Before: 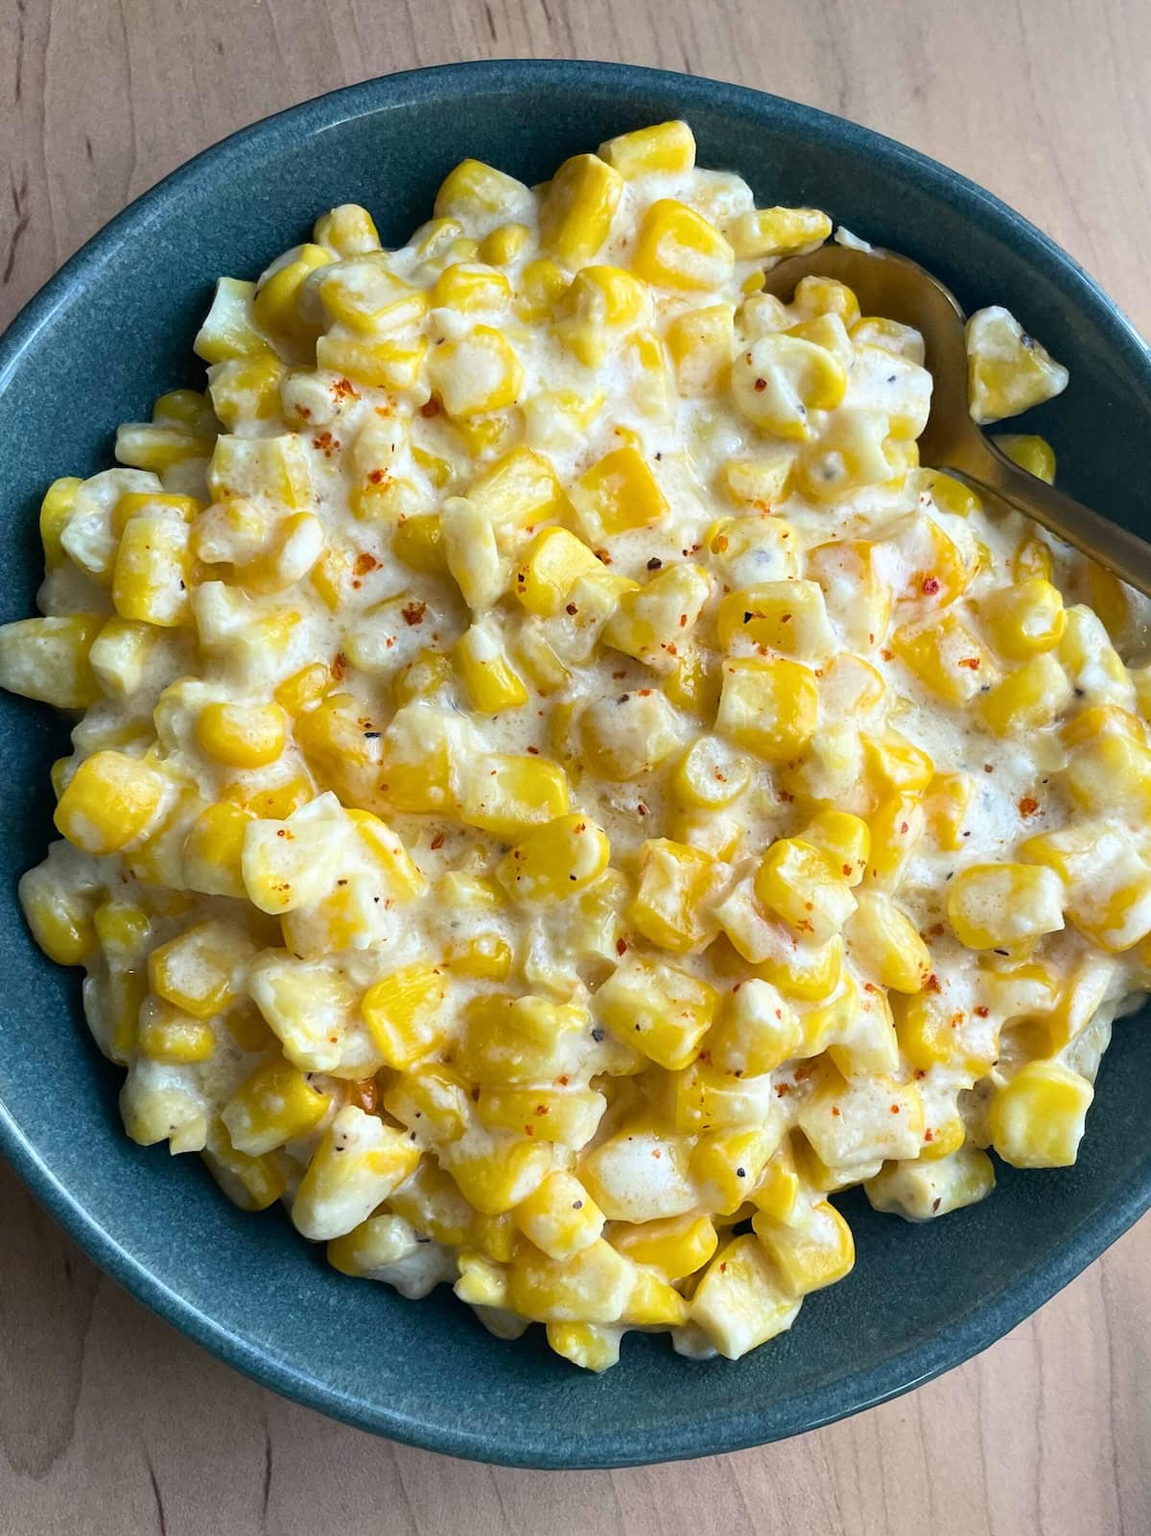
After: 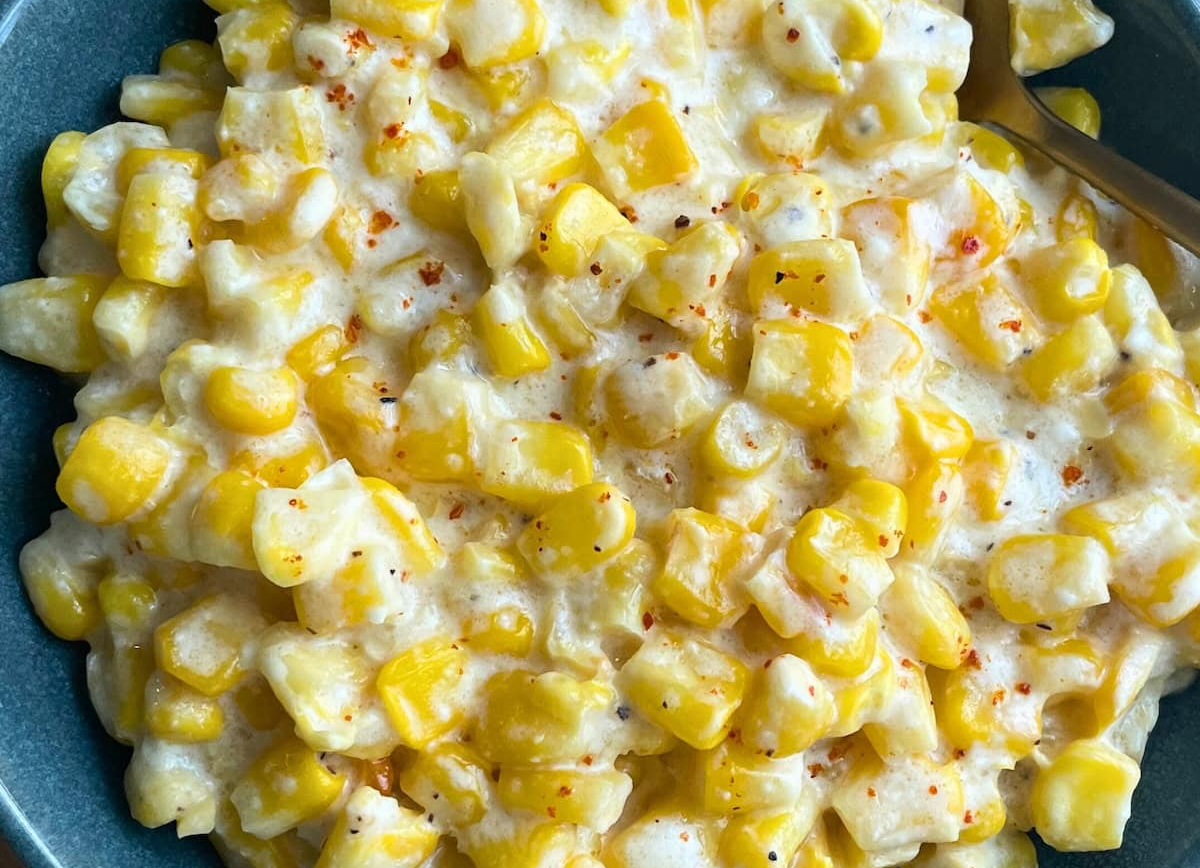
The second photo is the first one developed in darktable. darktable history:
crop and rotate: top 22.893%, bottom 22.846%
